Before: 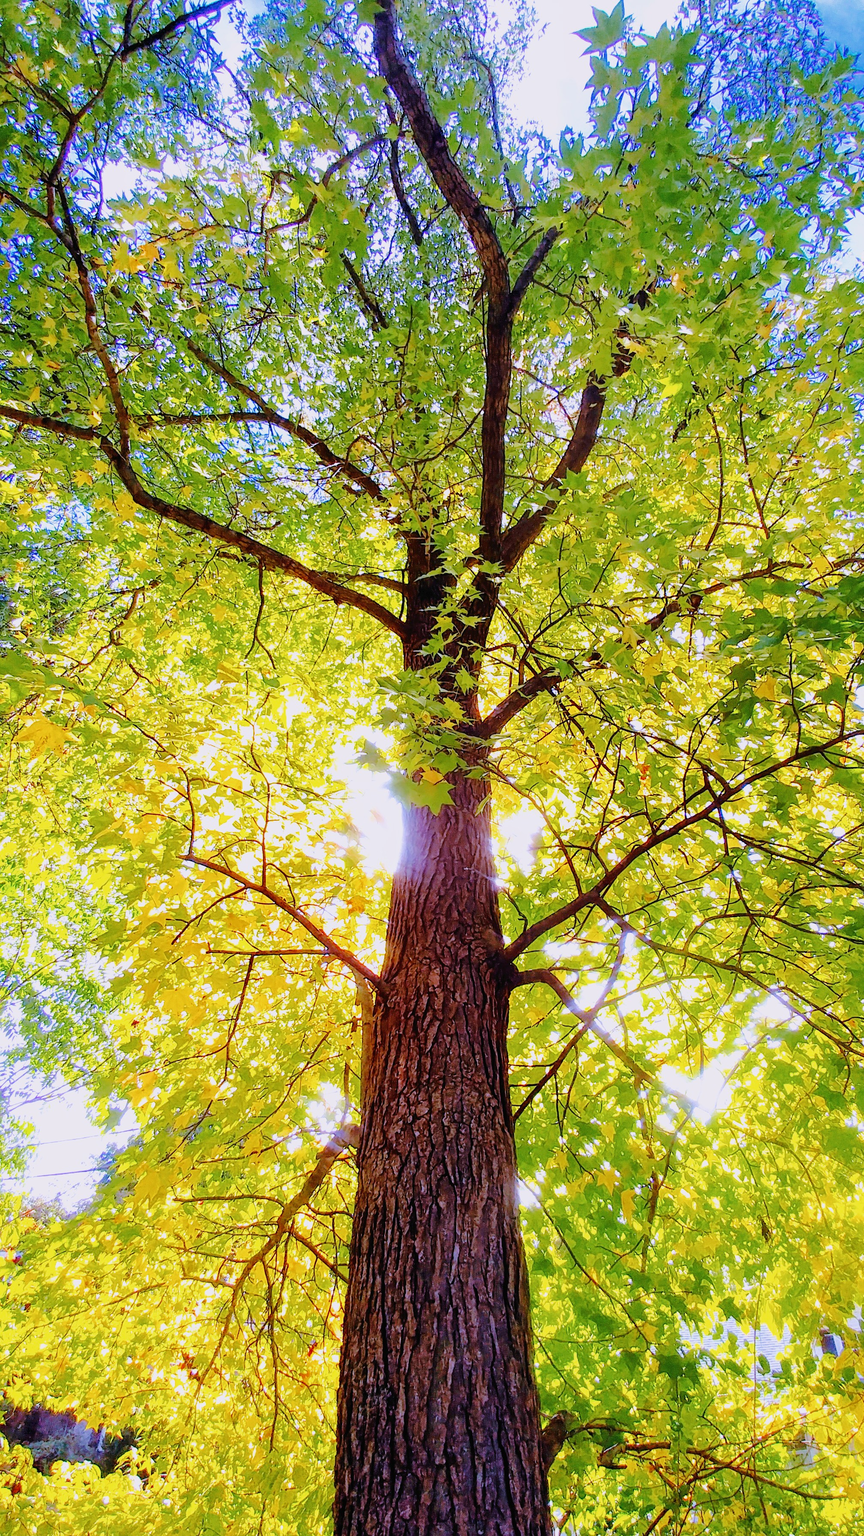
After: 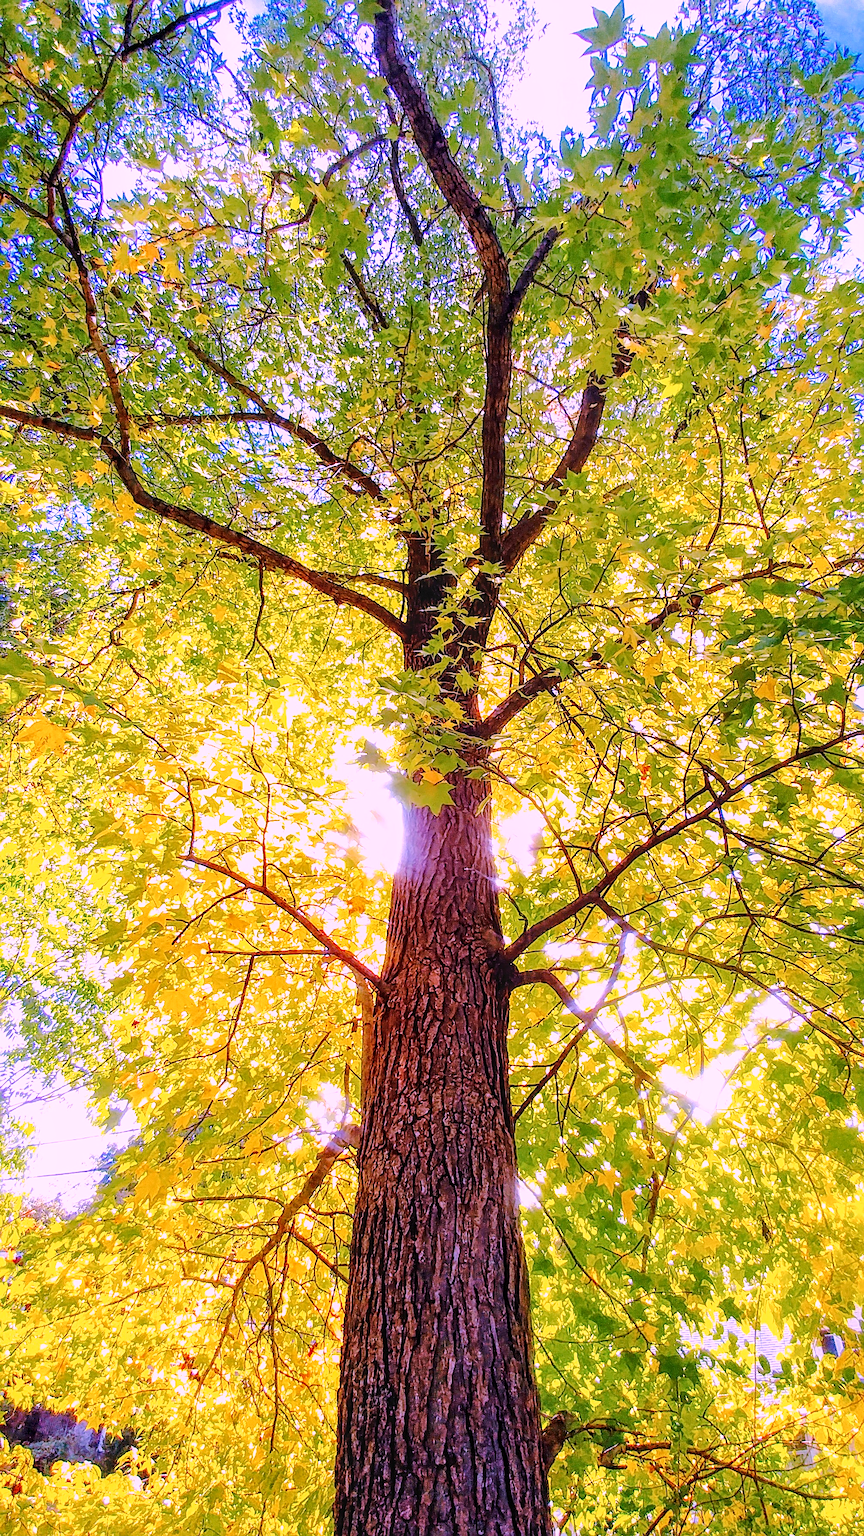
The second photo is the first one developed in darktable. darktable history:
white balance: red 1.188, blue 1.11
local contrast: on, module defaults
sharpen: radius 2.529, amount 0.323
